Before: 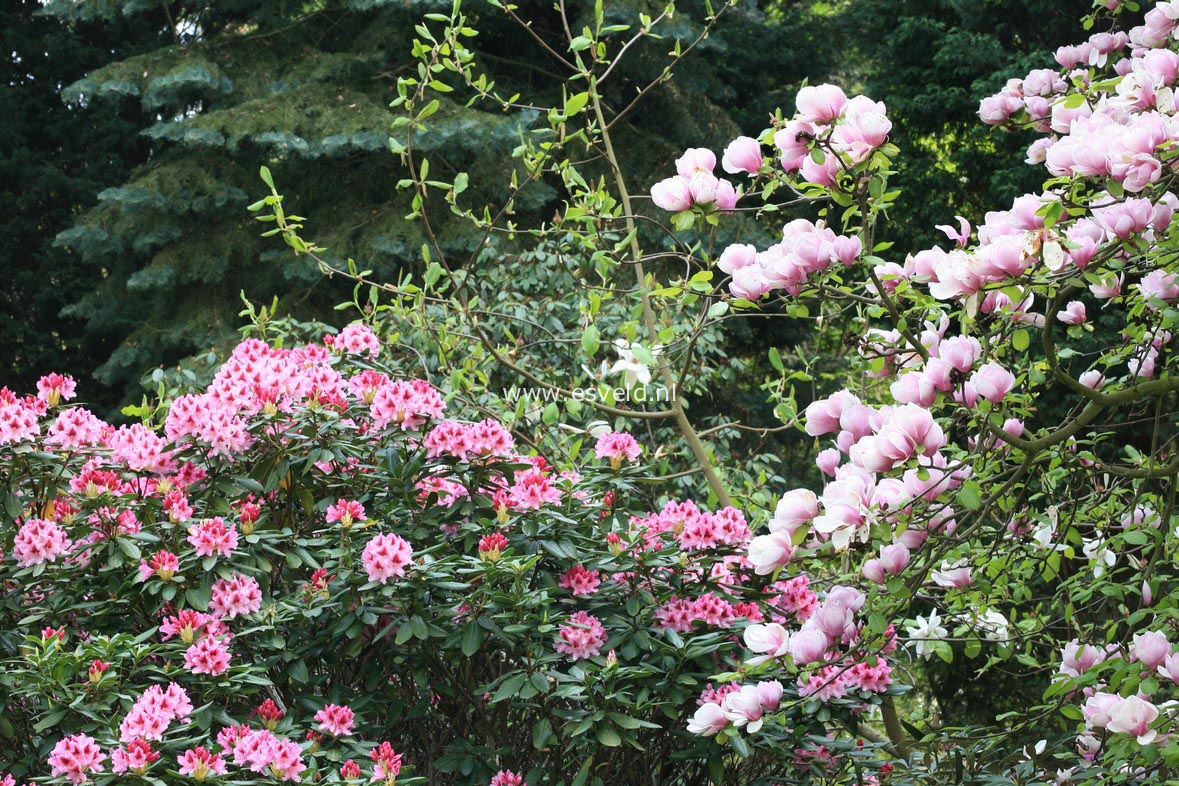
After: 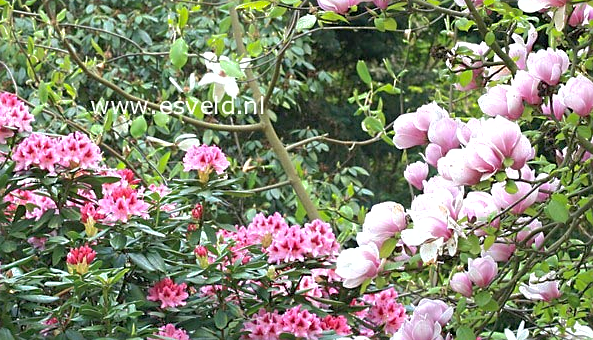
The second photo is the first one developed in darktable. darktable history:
exposure: exposure 0.3 EV, compensate highlight preservation false
sharpen: on, module defaults
shadows and highlights: on, module defaults
crop: left 35.03%, top 36.625%, right 14.663%, bottom 20.057%
